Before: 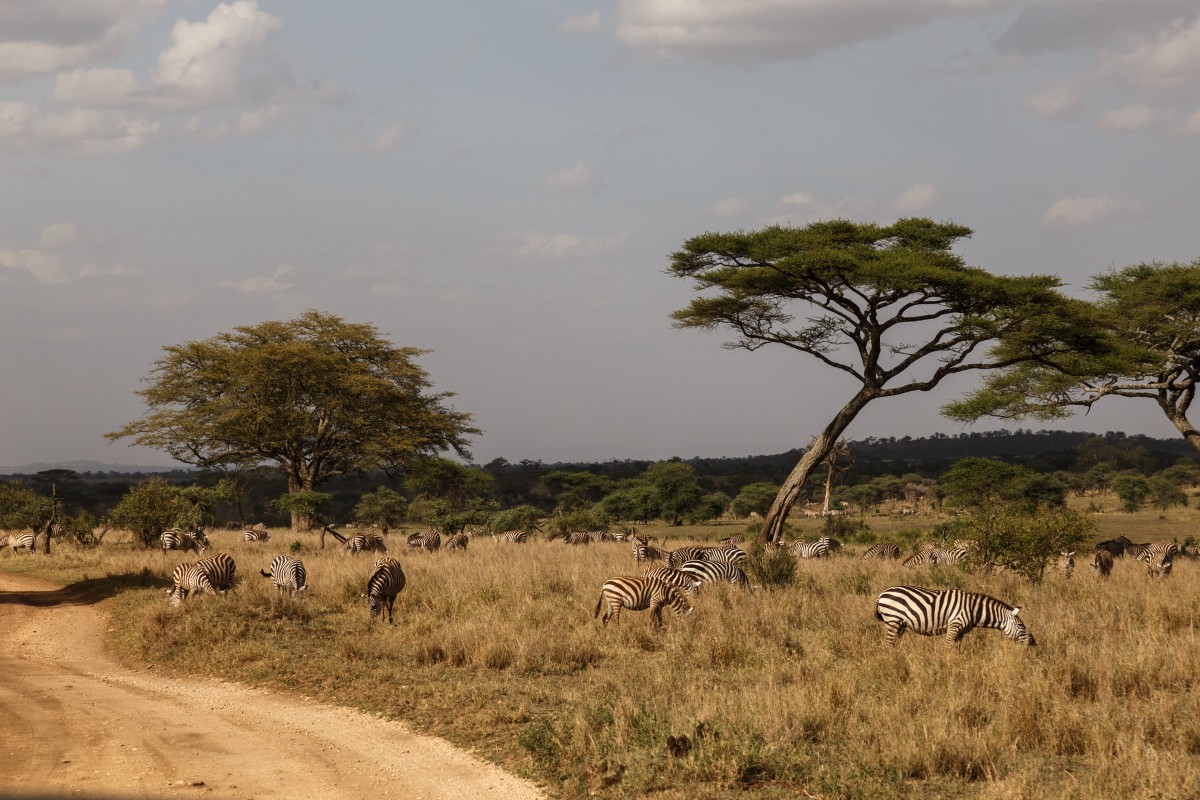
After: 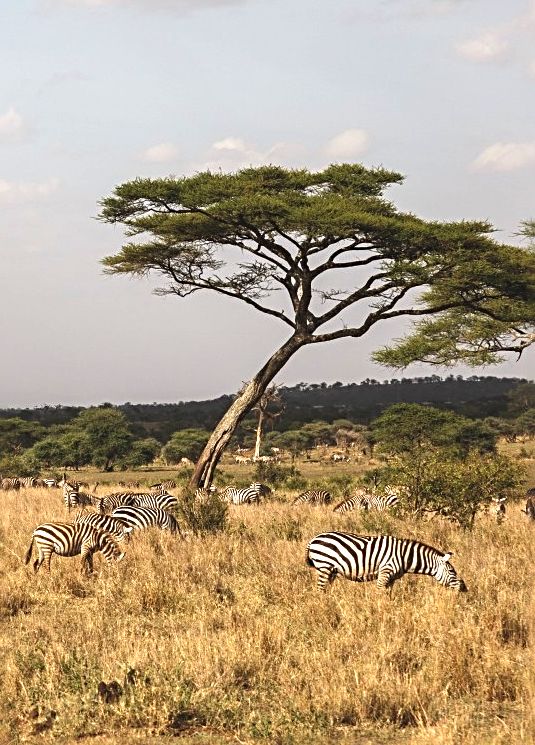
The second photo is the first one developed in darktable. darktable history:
crop: left 47.439%, top 6.768%, right 7.905%
sharpen: radius 3.111
exposure: black level correction -0.005, exposure 1.004 EV, compensate highlight preservation false
